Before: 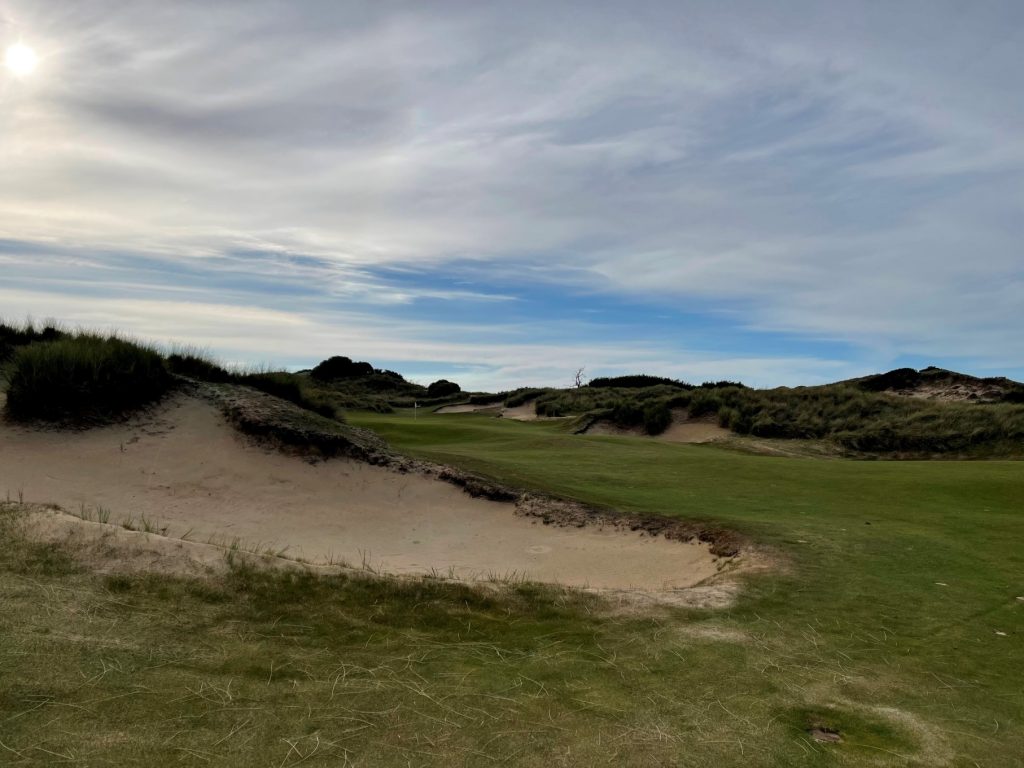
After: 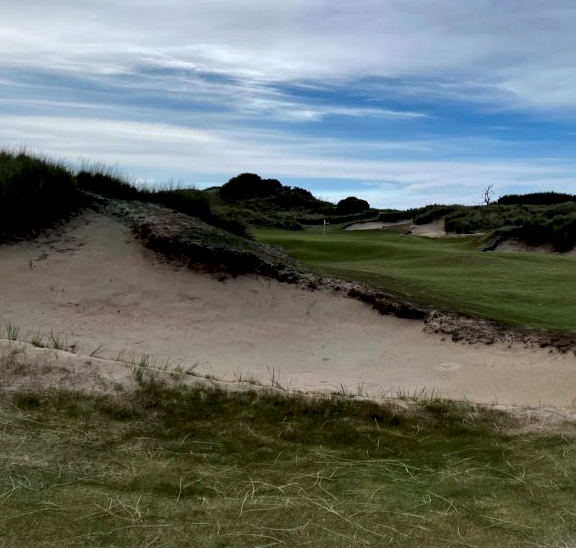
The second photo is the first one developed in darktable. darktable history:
crop: left 8.966%, top 23.852%, right 34.699%, bottom 4.703%
color calibration: x 0.37, y 0.382, temperature 4313.32 K
local contrast: mode bilateral grid, contrast 25, coarseness 60, detail 151%, midtone range 0.2
